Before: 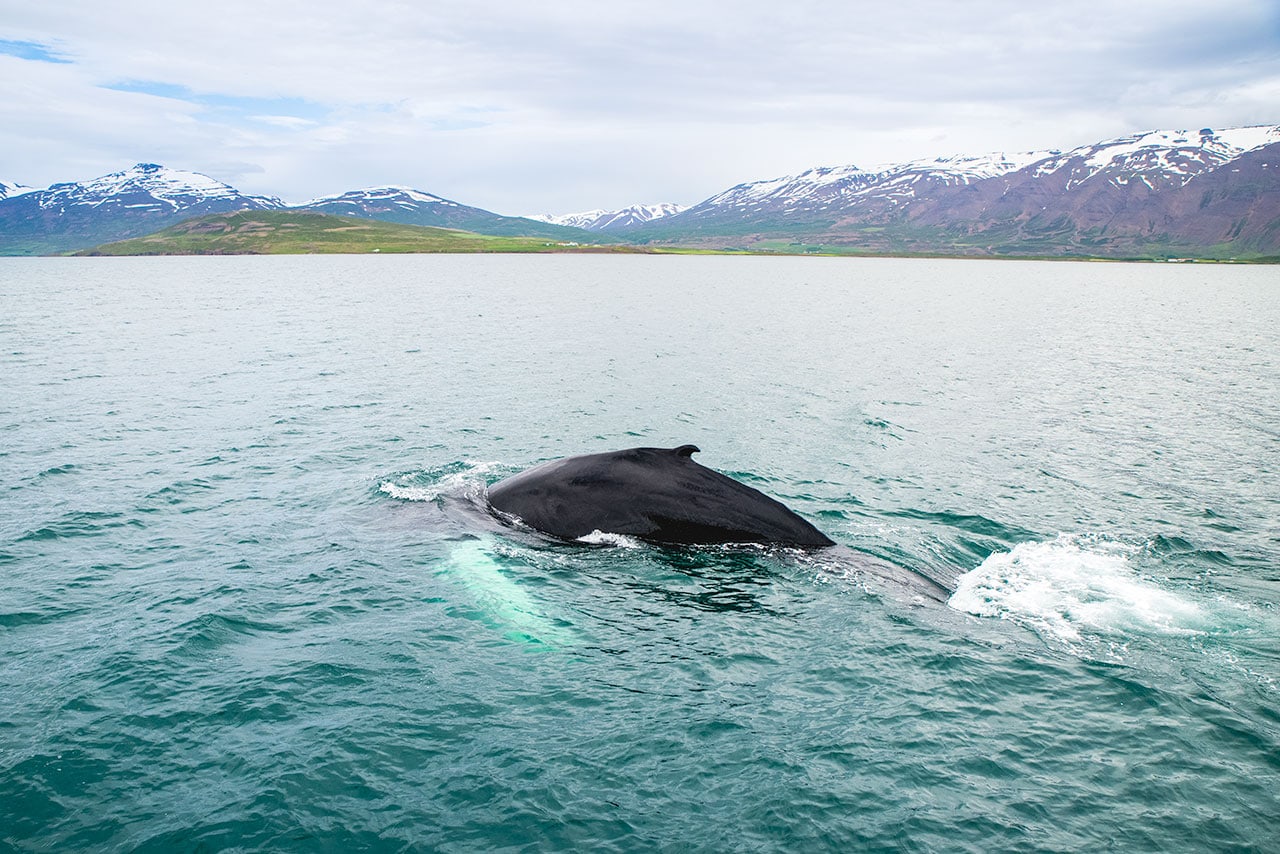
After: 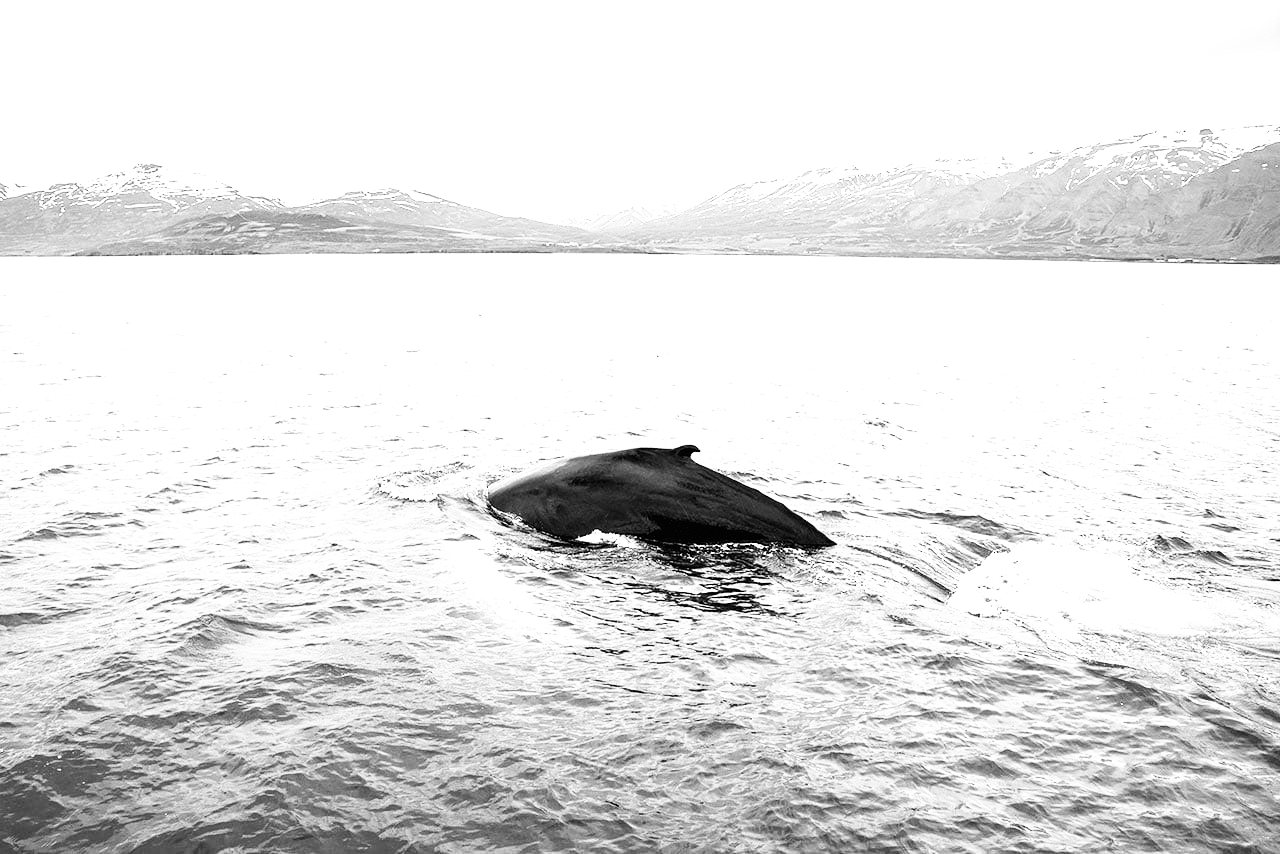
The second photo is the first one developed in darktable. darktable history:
exposure: exposure 0.51 EV, compensate highlight preservation false
filmic rgb: black relative exposure -8.21 EV, white relative exposure 2.2 EV, target white luminance 99.973%, hardness 7.17, latitude 74.83%, contrast 1.314, highlights saturation mix -2.27%, shadows ↔ highlights balance 29.92%, color science v4 (2020)
color calibration: output gray [0.22, 0.42, 0.37, 0], illuminant custom, x 0.368, y 0.373, temperature 4330.87 K
contrast brightness saturation: contrast 0.229, brightness 0.108, saturation 0.293
